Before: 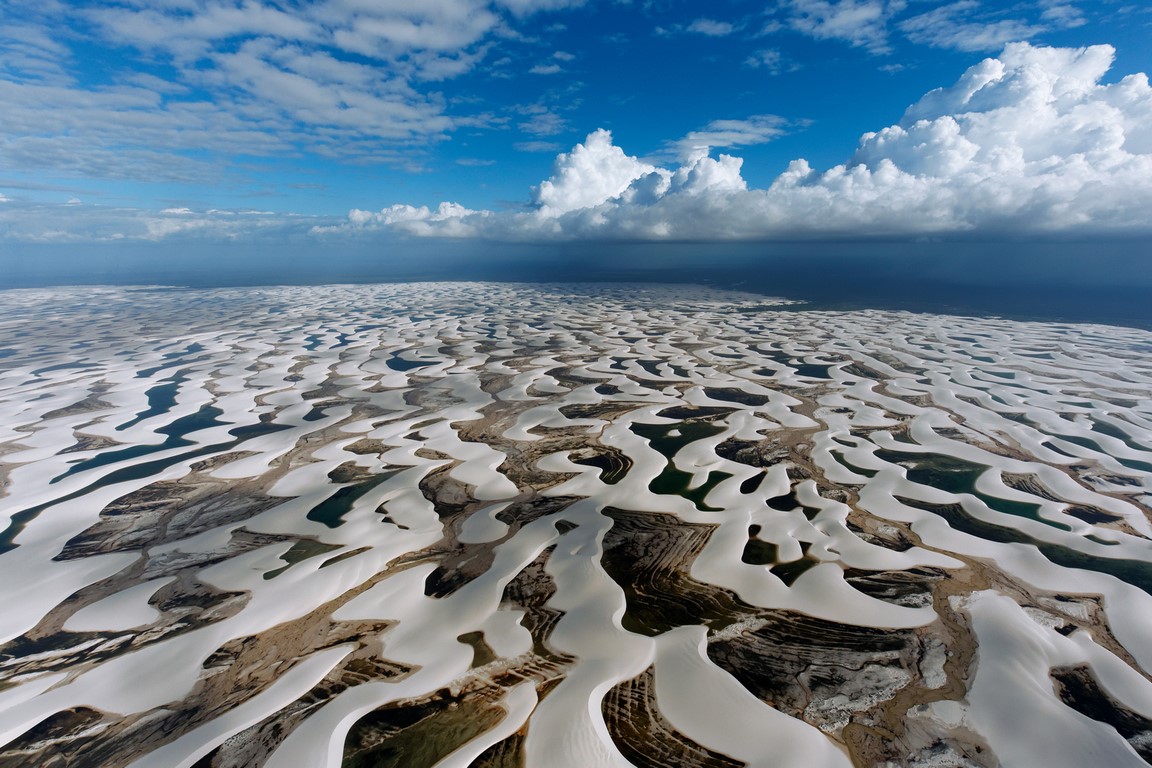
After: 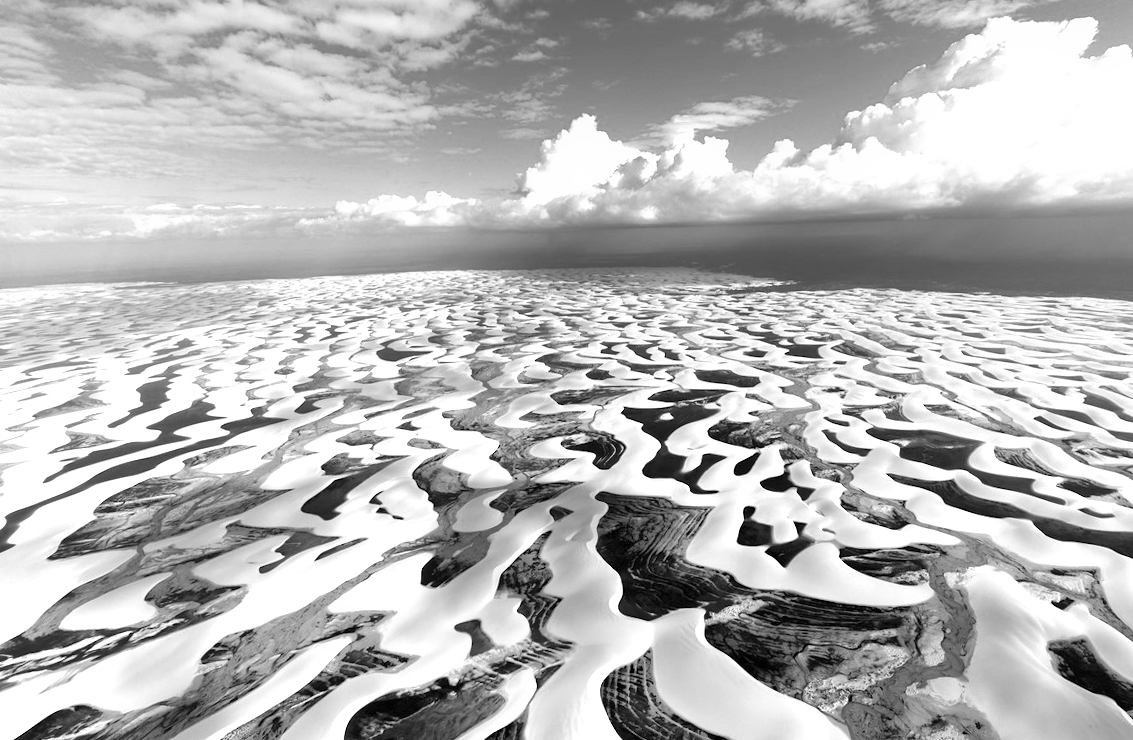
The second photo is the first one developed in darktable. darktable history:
velvia: on, module defaults
monochrome: on, module defaults
rotate and perspective: rotation -1.42°, crop left 0.016, crop right 0.984, crop top 0.035, crop bottom 0.965
exposure: black level correction 0, exposure 1.2 EV, compensate exposure bias true, compensate highlight preservation false
